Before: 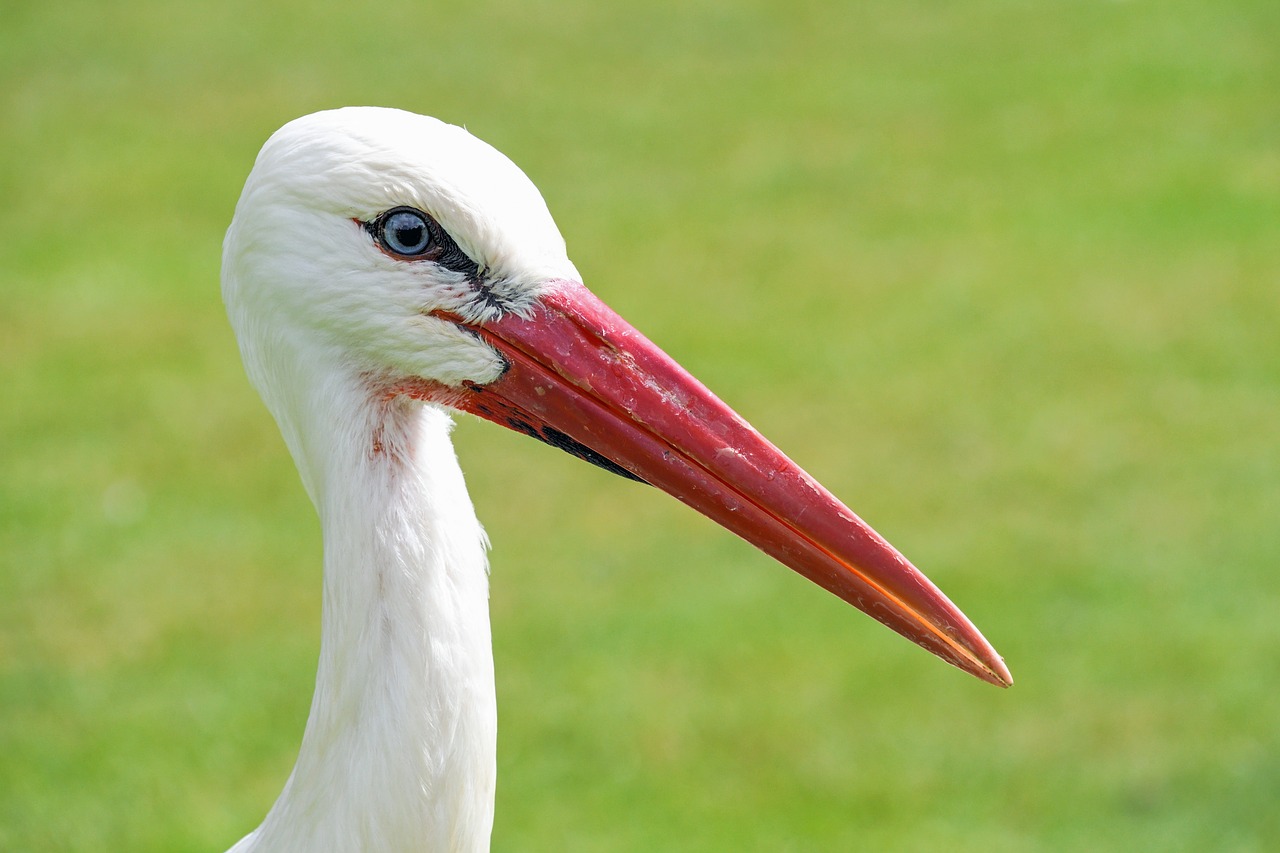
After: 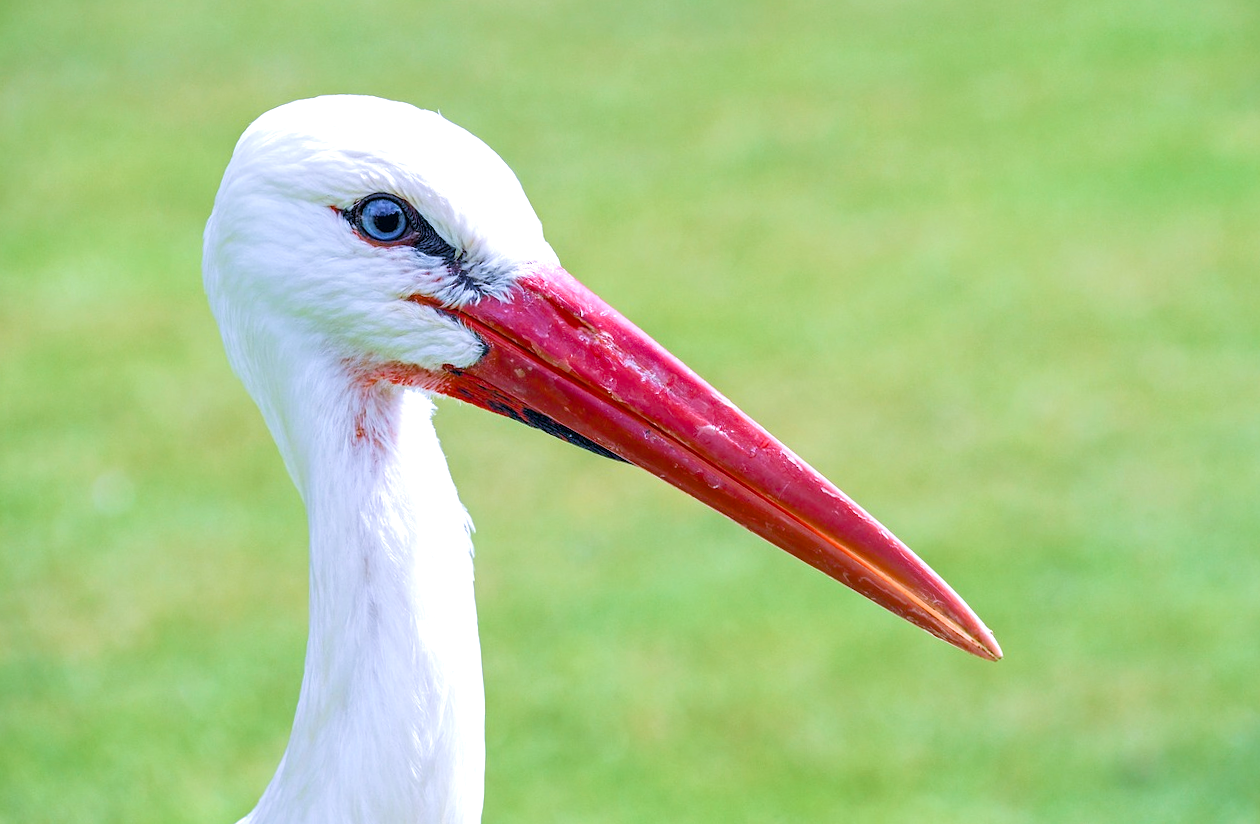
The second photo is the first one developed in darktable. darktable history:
color calibration: illuminant as shot in camera, x 0.379, y 0.396, temperature 4138.76 K
rotate and perspective: rotation -1.32°, lens shift (horizontal) -0.031, crop left 0.015, crop right 0.985, crop top 0.047, crop bottom 0.982
velvia: on, module defaults
color balance rgb: perceptual saturation grading › global saturation 20%, perceptual saturation grading › highlights -50%, perceptual saturation grading › shadows 30%, perceptual brilliance grading › global brilliance 10%, perceptual brilliance grading › shadows 15%
